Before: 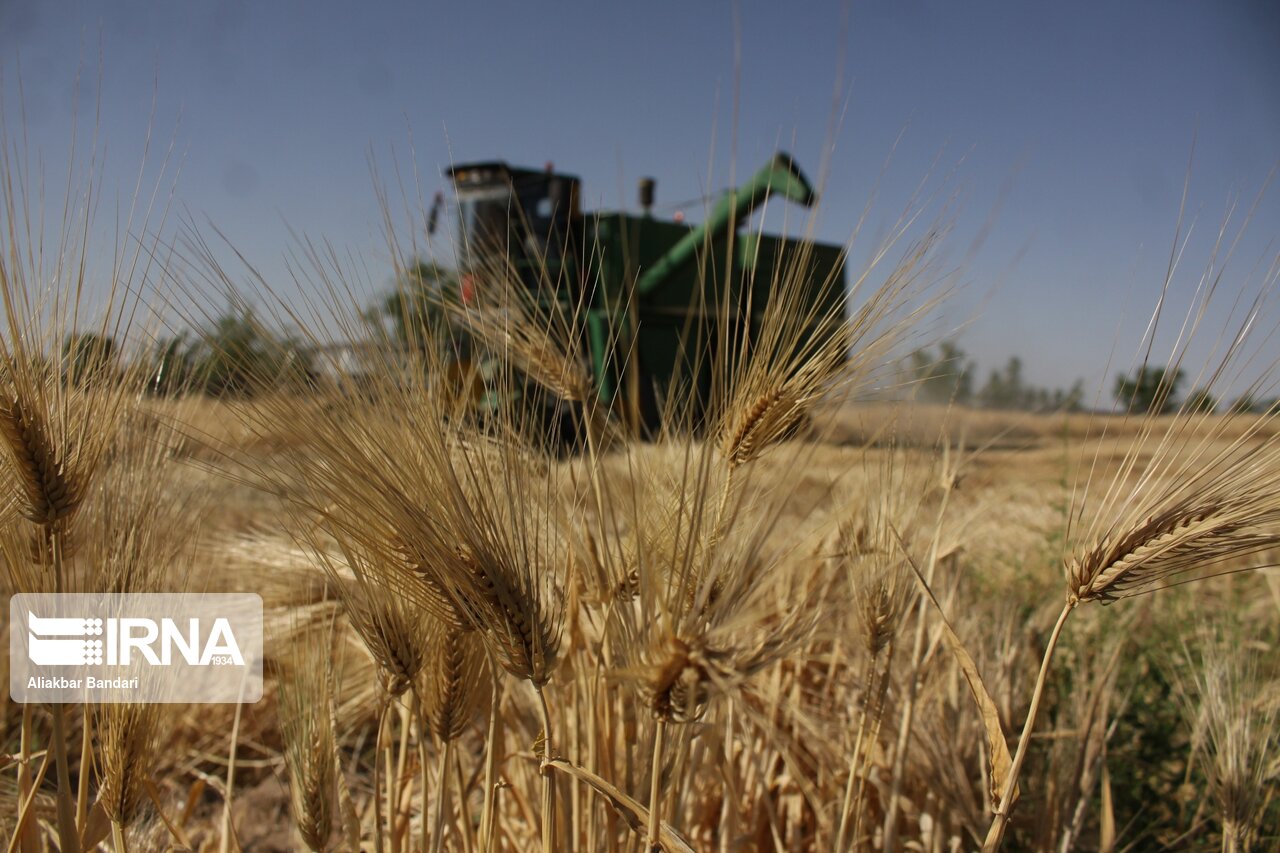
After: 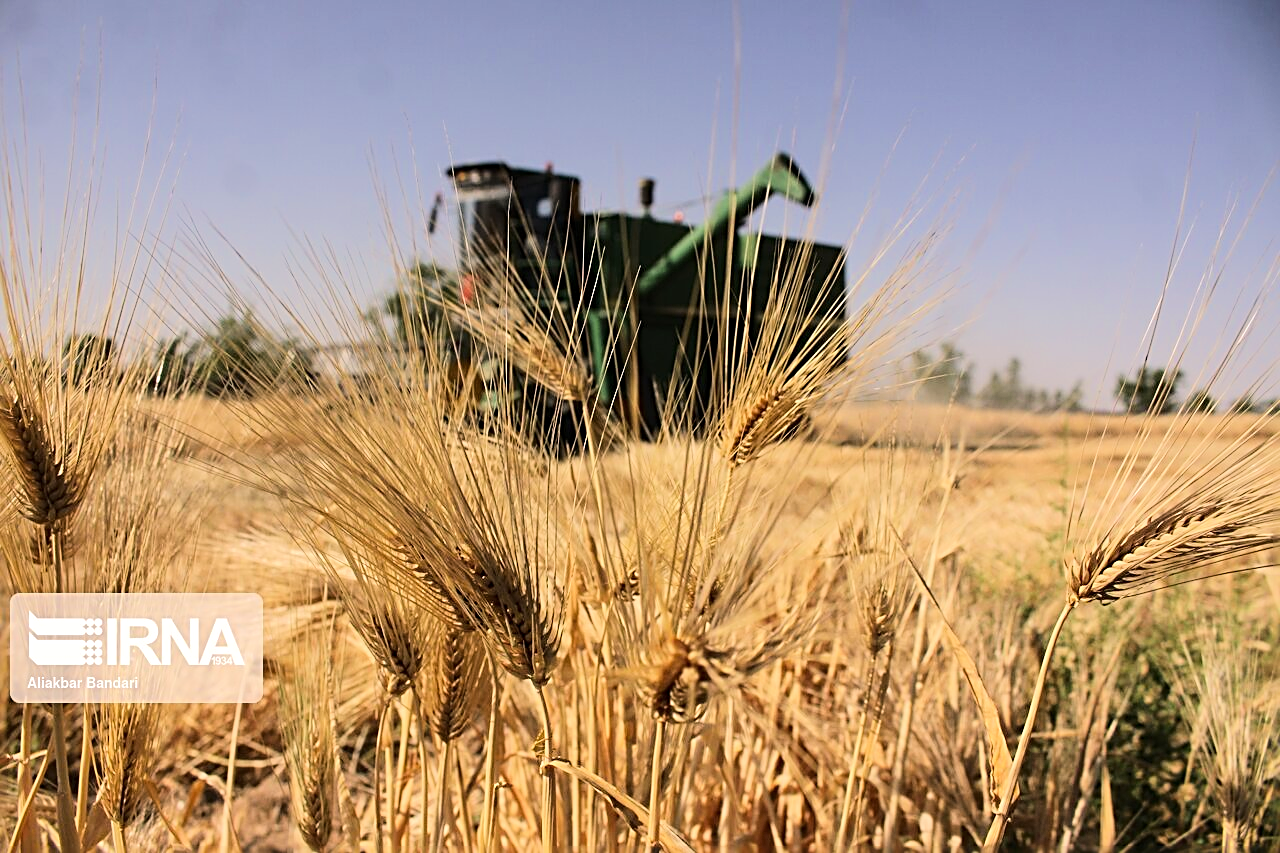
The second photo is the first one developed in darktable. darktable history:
tone equalizer: -7 EV 0.164 EV, -6 EV 0.612 EV, -5 EV 1.17 EV, -4 EV 1.34 EV, -3 EV 1.18 EV, -2 EV 0.6 EV, -1 EV 0.16 EV, edges refinement/feathering 500, mask exposure compensation -1.57 EV, preserve details no
color correction: highlights a* 5.78, highlights b* 4.9
sharpen: radius 2.534, amount 0.623
